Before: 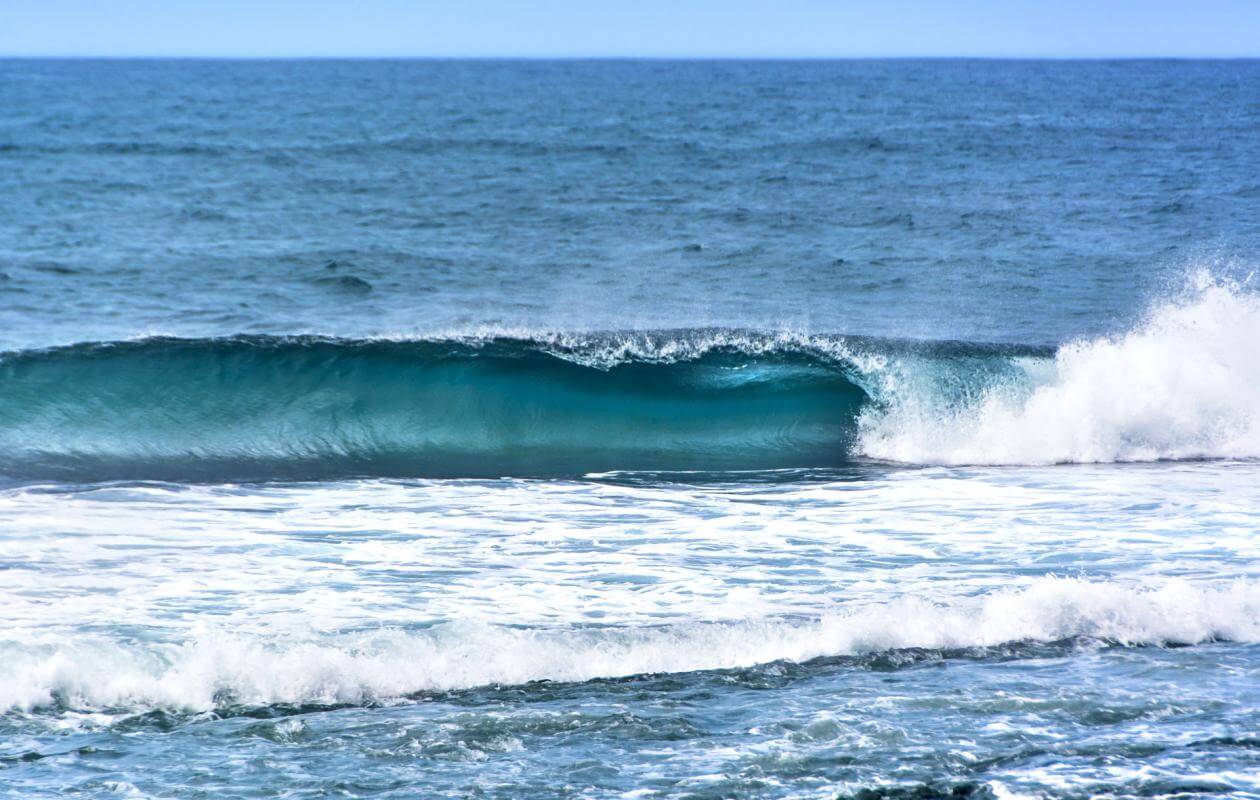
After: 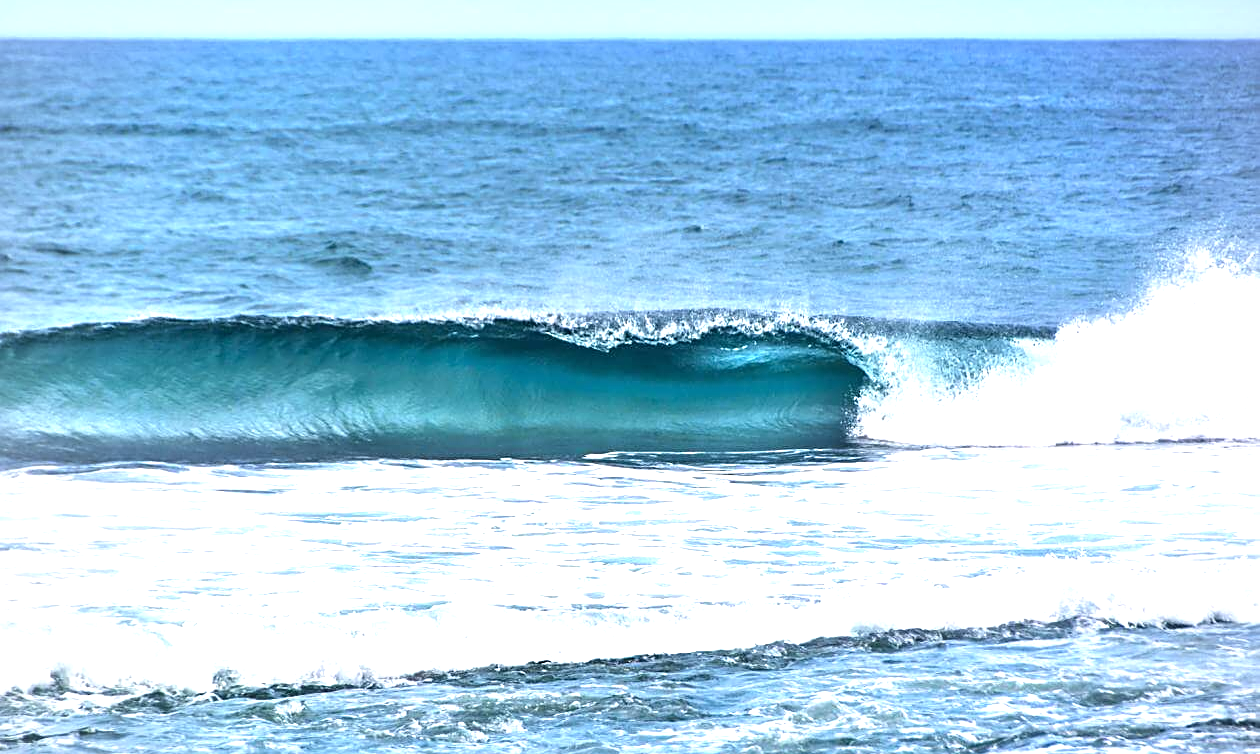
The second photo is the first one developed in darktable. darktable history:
exposure: black level correction 0, exposure 0.499 EV, compensate exposure bias true, compensate highlight preservation false
tone equalizer: -8 EV -0.401 EV, -7 EV -0.389 EV, -6 EV -0.357 EV, -5 EV -0.257 EV, -3 EV 0.255 EV, -2 EV 0.336 EV, -1 EV 0.409 EV, +0 EV 0.428 EV, smoothing diameter 2.22%, edges refinement/feathering 22.24, mask exposure compensation -1.57 EV, filter diffusion 5
vignetting: fall-off radius 60.8%, brightness -0.327
crop and rotate: top 2.534%, bottom 3.186%
sharpen: on, module defaults
